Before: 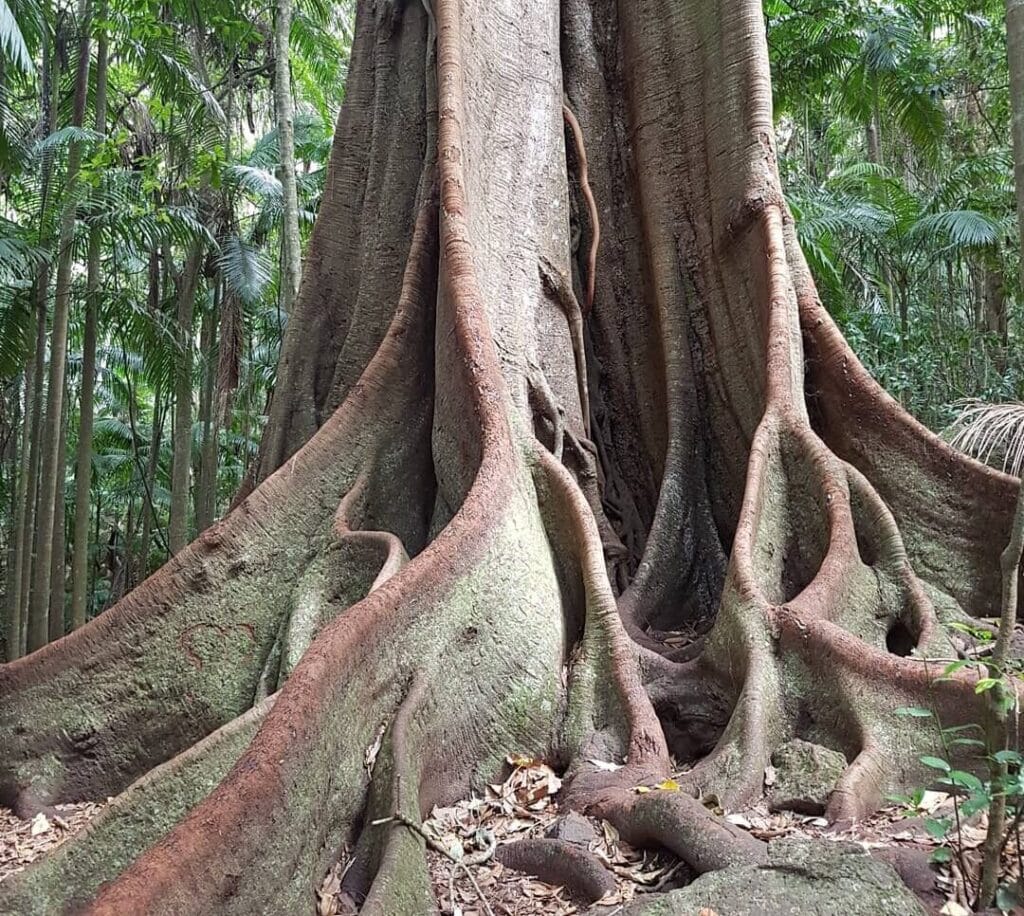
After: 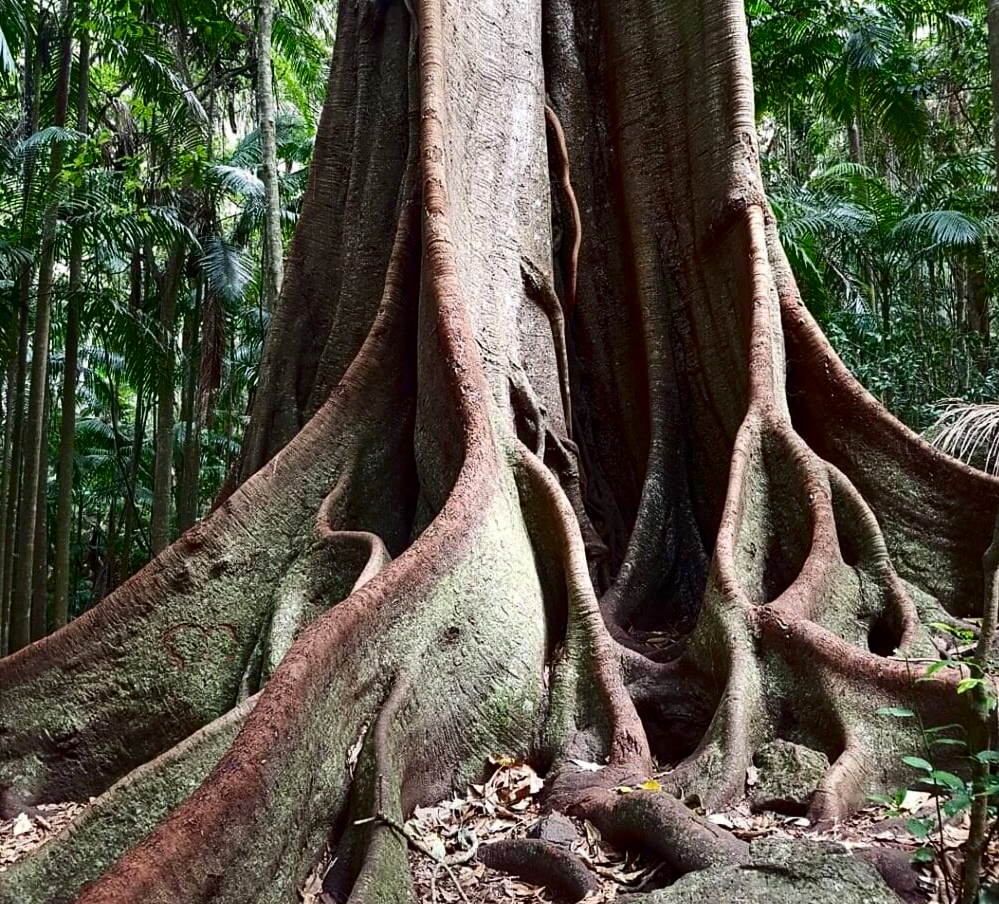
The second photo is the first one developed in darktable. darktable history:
contrast brightness saturation: contrast 0.24, brightness -0.24, saturation 0.14
crop and rotate: left 1.774%, right 0.633%, bottom 1.28%
